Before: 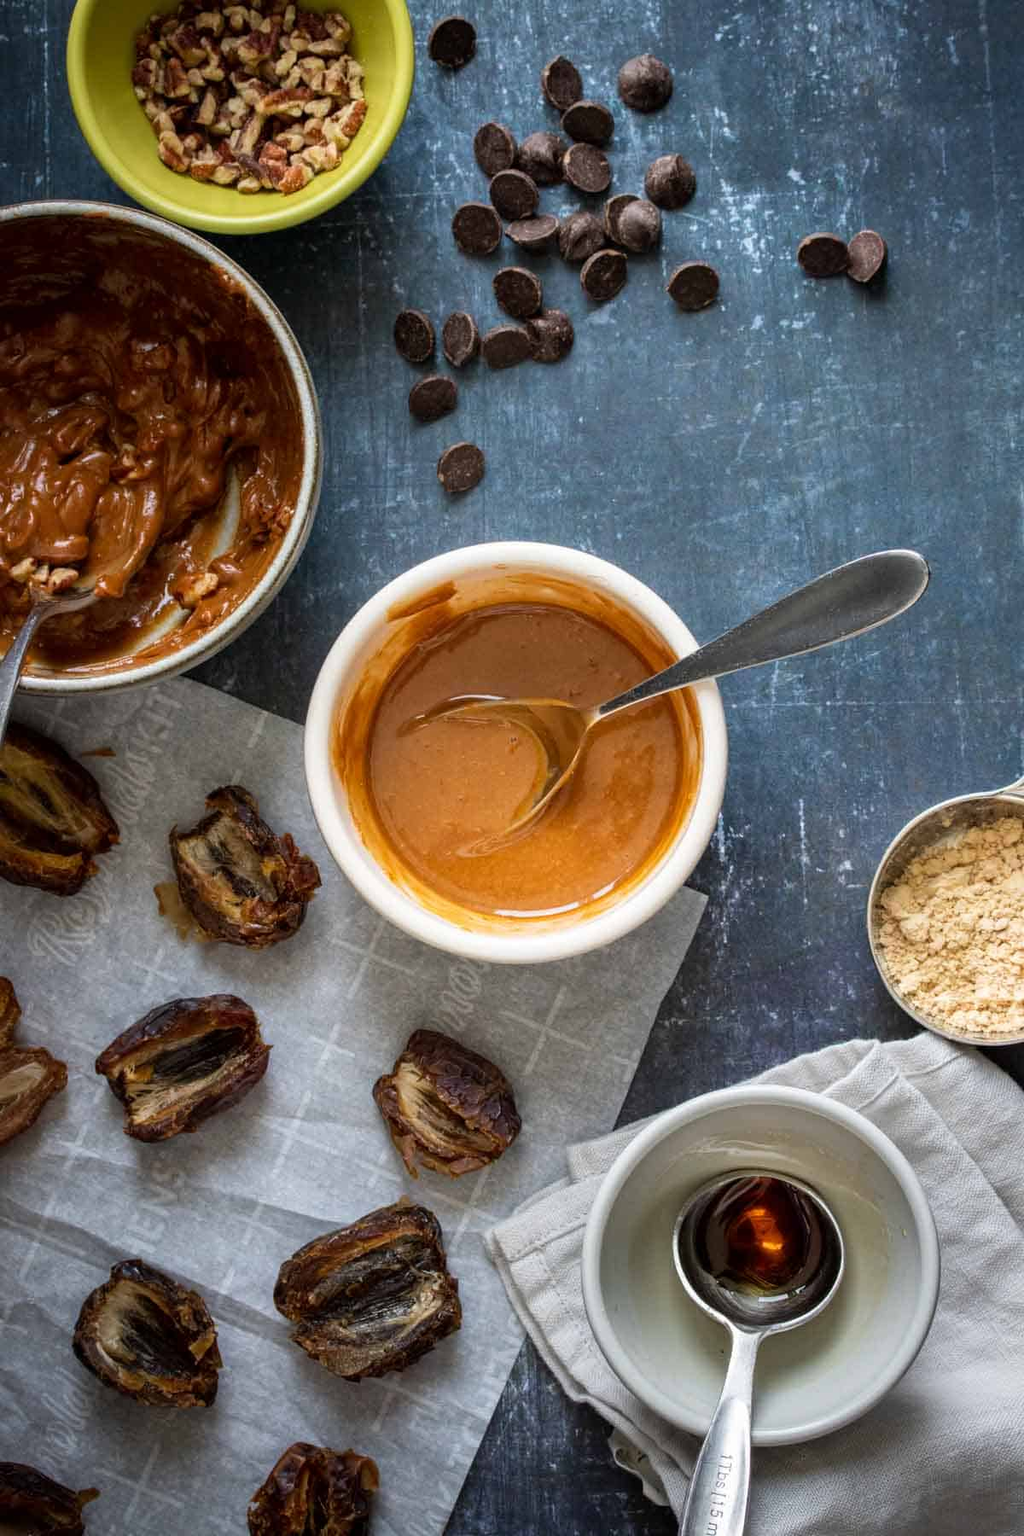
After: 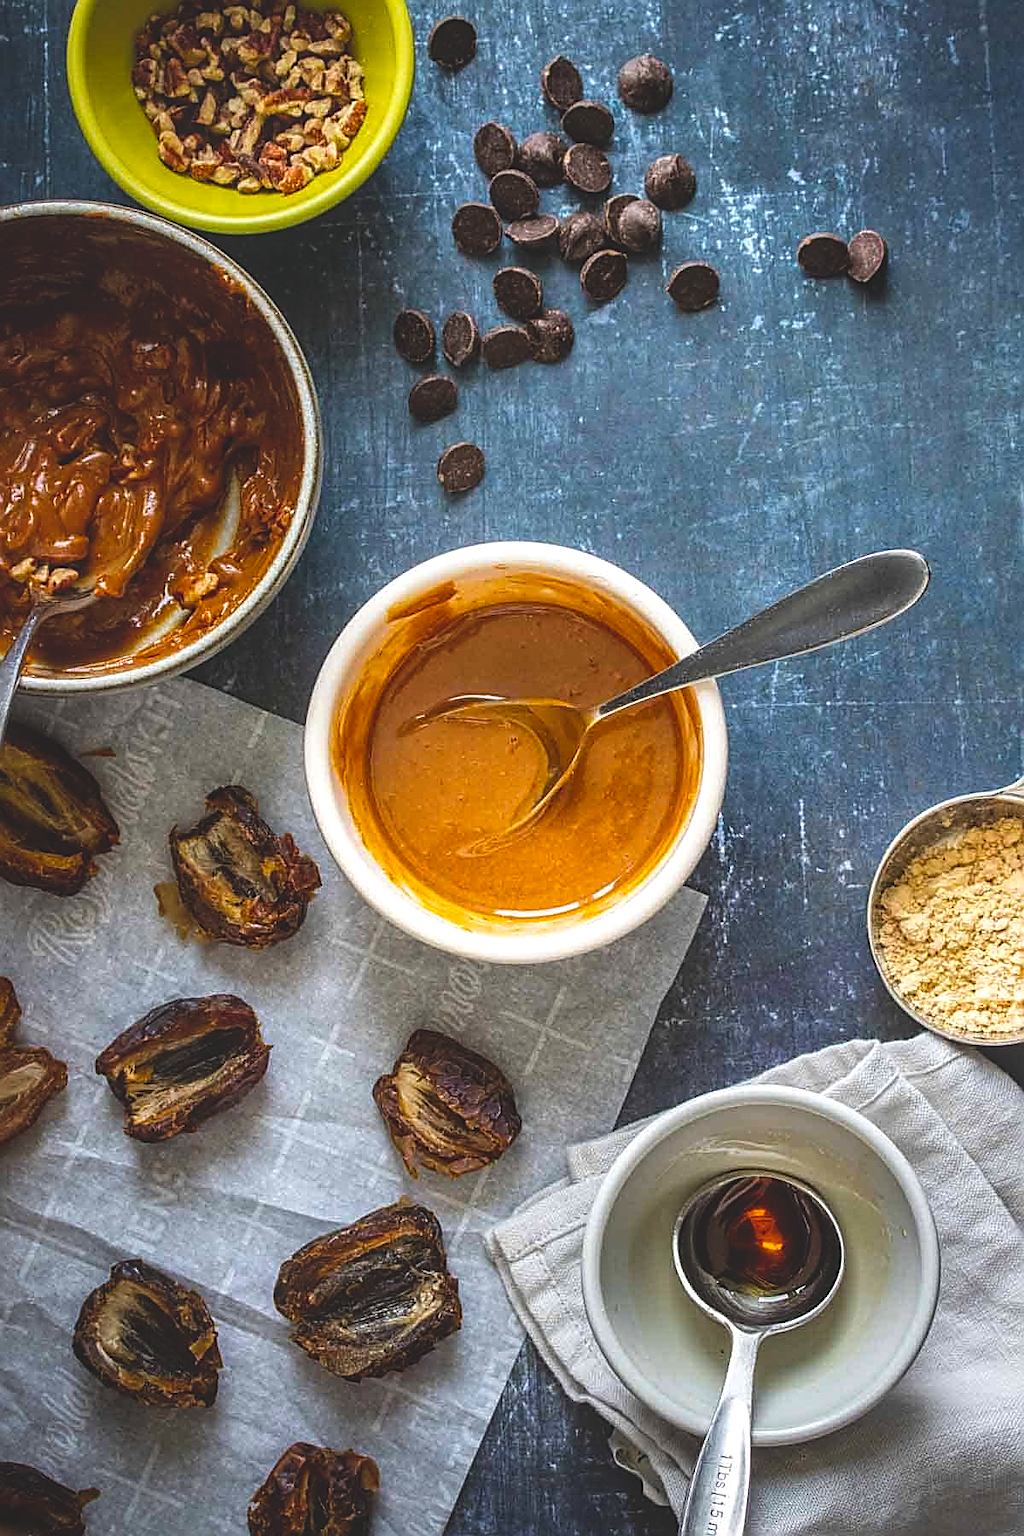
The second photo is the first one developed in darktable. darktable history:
exposure: black level correction -0.021, exposure -0.03 EV, compensate highlight preservation false
local contrast: on, module defaults
sharpen: amount 0.909
color balance rgb: perceptual saturation grading › global saturation 25.785%, perceptual brilliance grading › global brilliance 2.598%, global vibrance 20%
